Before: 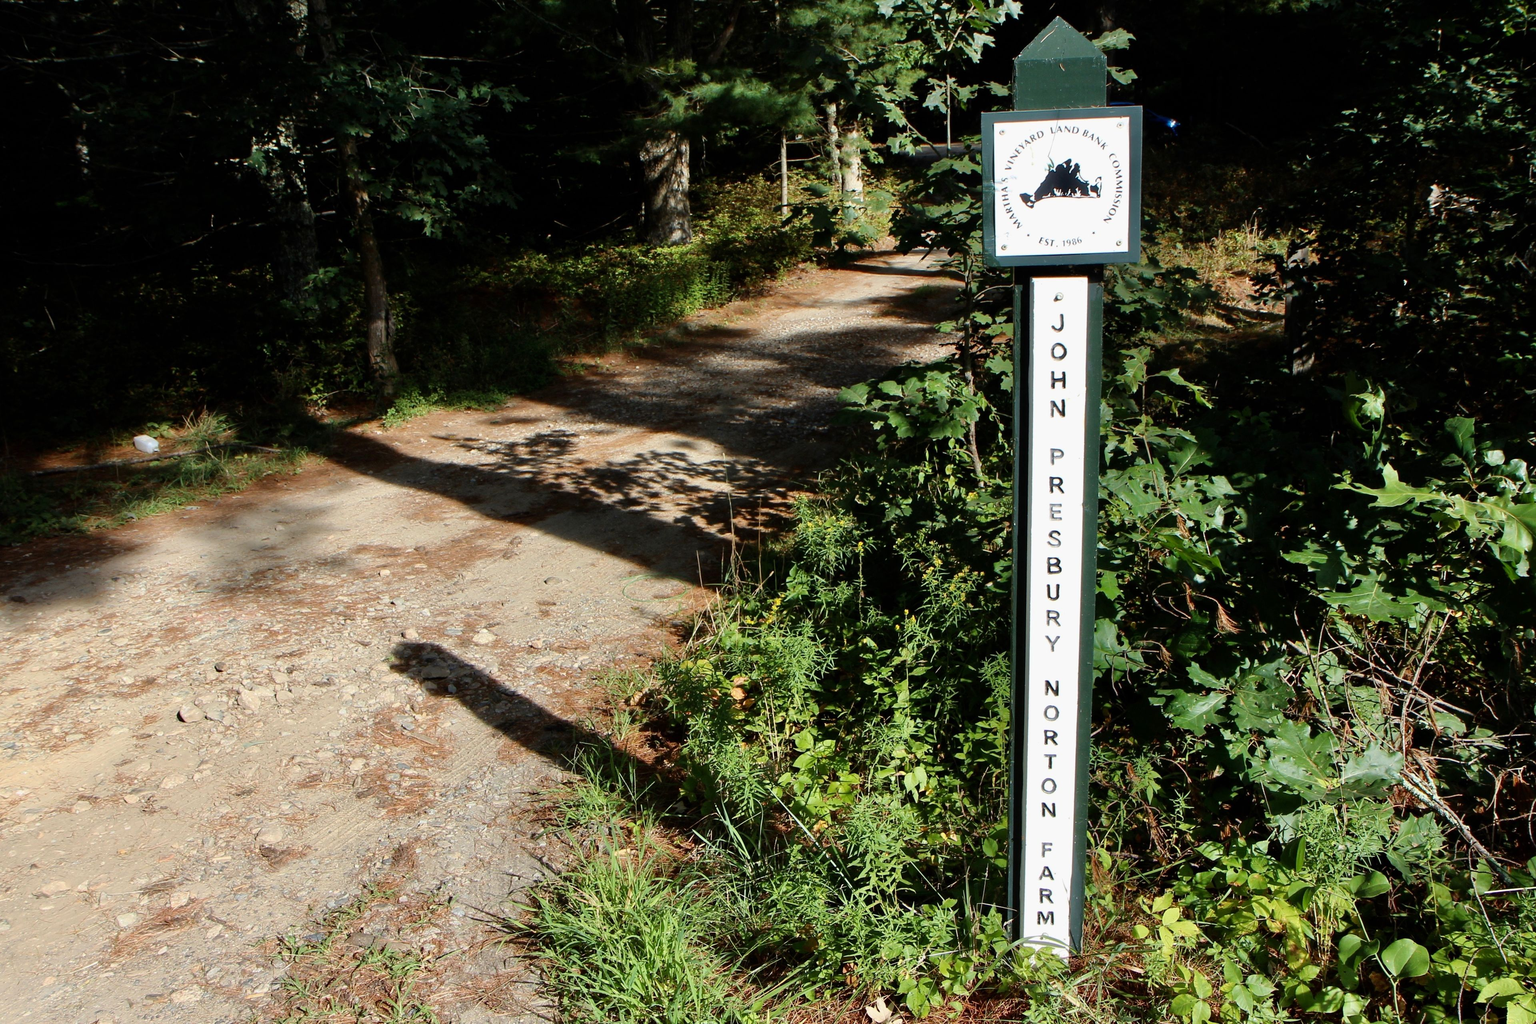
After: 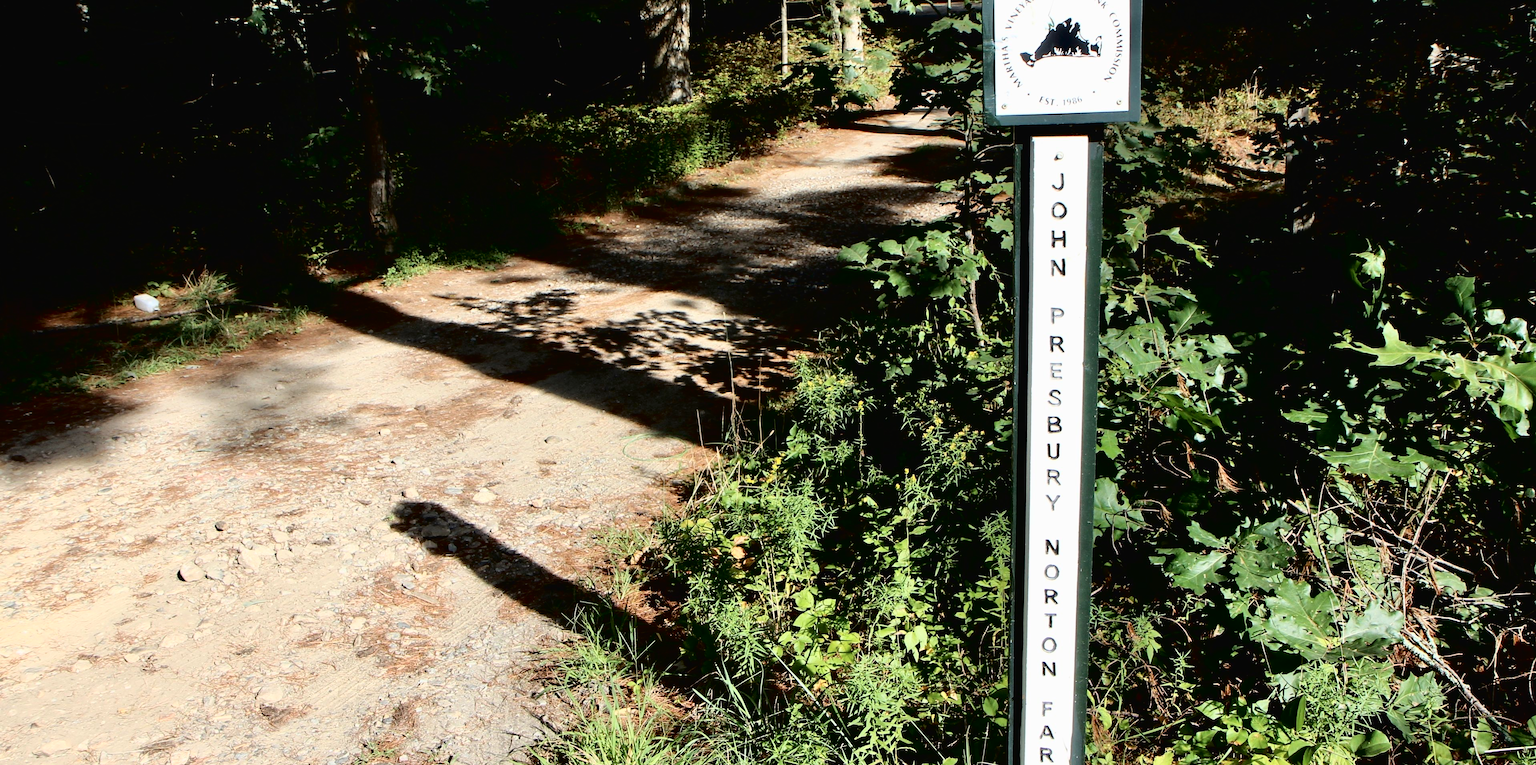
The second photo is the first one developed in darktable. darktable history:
crop: top 13.813%, bottom 11.4%
tone curve: curves: ch0 [(0, 0.016) (0.11, 0.039) (0.259, 0.235) (0.383, 0.437) (0.499, 0.597) (0.733, 0.867) (0.843, 0.948) (1, 1)], color space Lab, independent channels, preserve colors none
exposure: exposure -0.04 EV, compensate highlight preservation false
